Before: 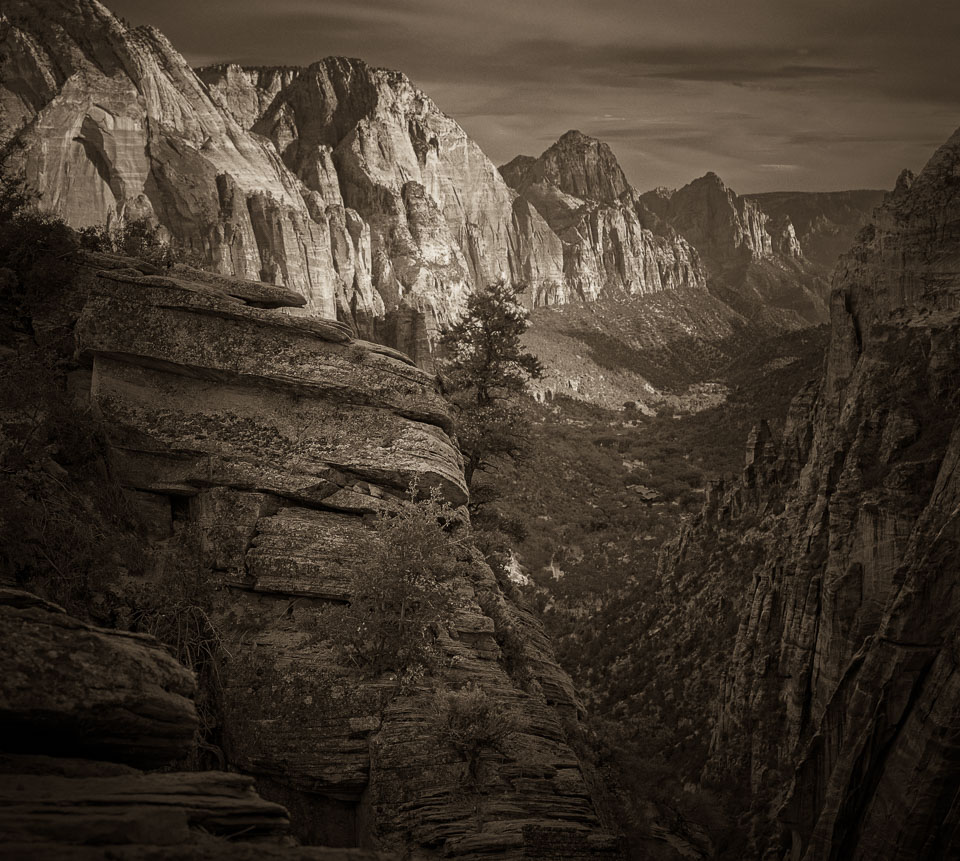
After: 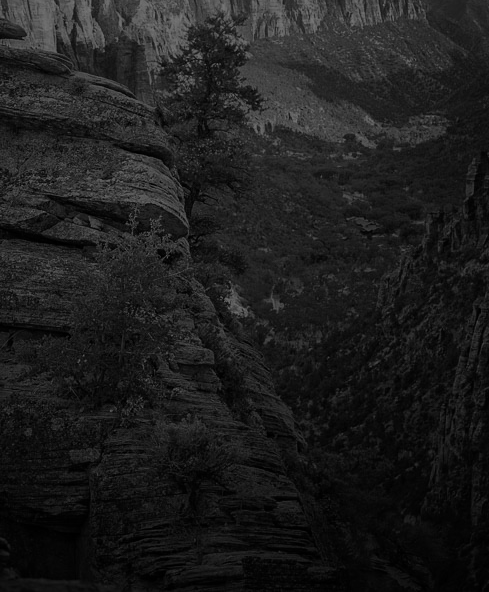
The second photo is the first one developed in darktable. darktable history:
color balance rgb: perceptual brilliance grading › global brilliance -48.39%
crop and rotate: left 29.237%, top 31.152%, right 19.807%
color zones: curves: ch1 [(0, -0.394) (0.143, -0.394) (0.286, -0.394) (0.429, -0.392) (0.571, -0.391) (0.714, -0.391) (0.857, -0.391) (1, -0.394)]
